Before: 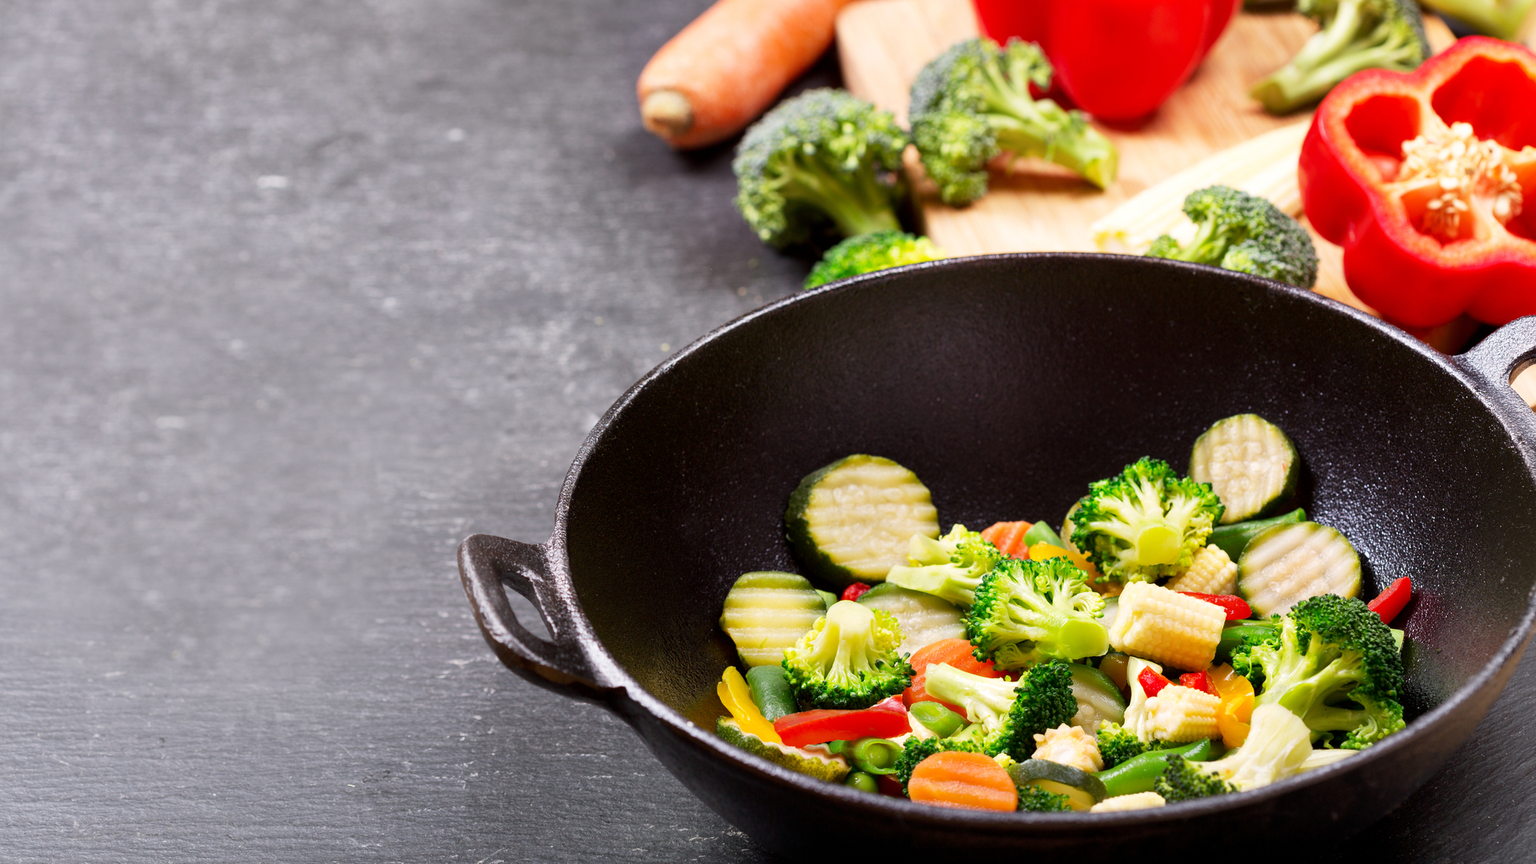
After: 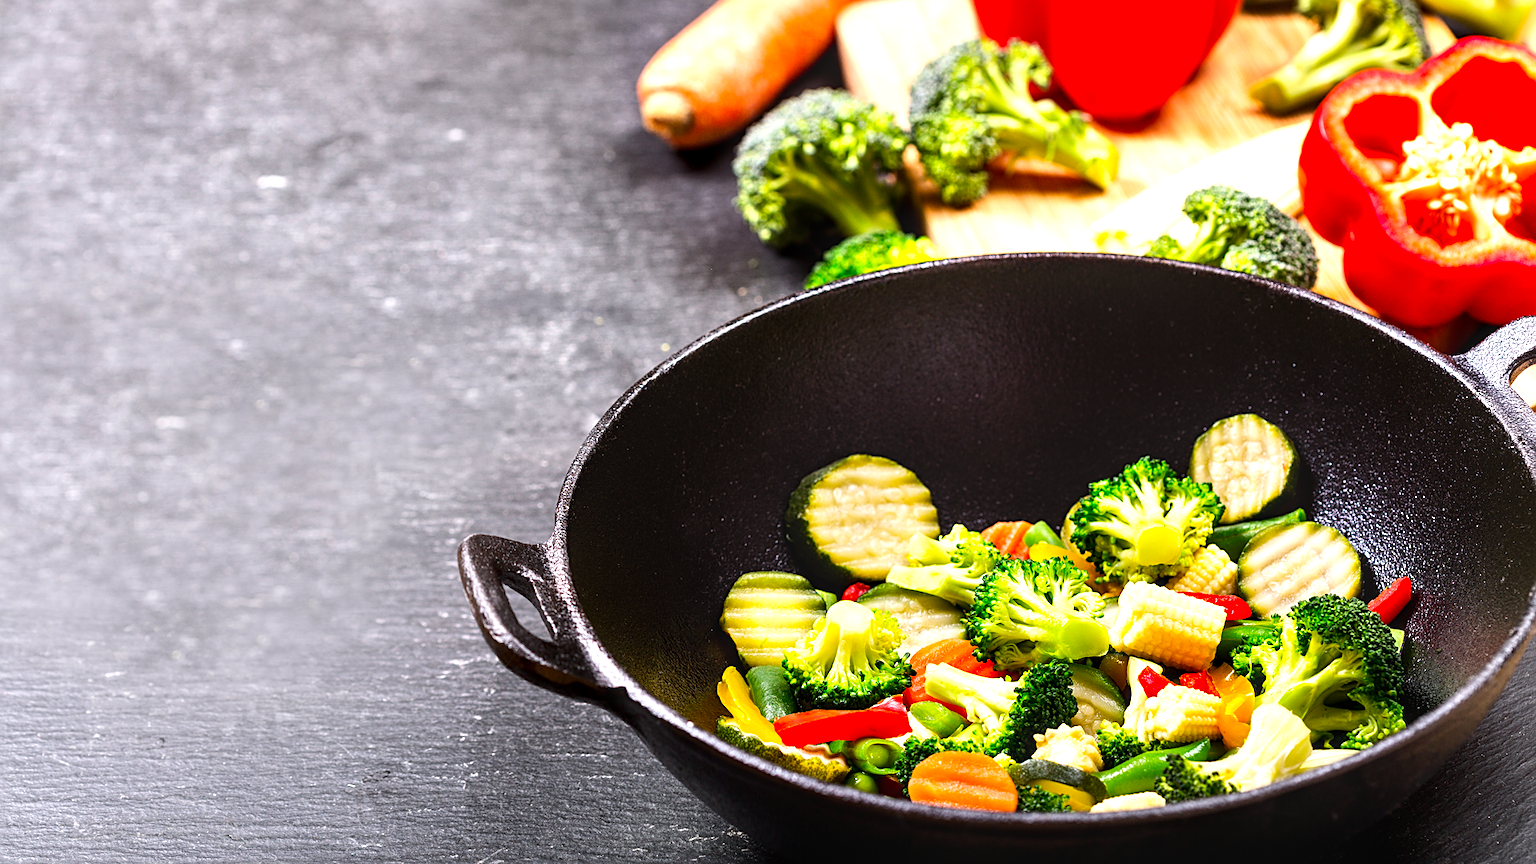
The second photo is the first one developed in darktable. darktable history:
sharpen: on, module defaults
color balance: output saturation 120%
tone equalizer: -8 EV -0.75 EV, -7 EV -0.7 EV, -6 EV -0.6 EV, -5 EV -0.4 EV, -3 EV 0.4 EV, -2 EV 0.6 EV, -1 EV 0.7 EV, +0 EV 0.75 EV, edges refinement/feathering 500, mask exposure compensation -1.57 EV, preserve details no
local contrast: on, module defaults
